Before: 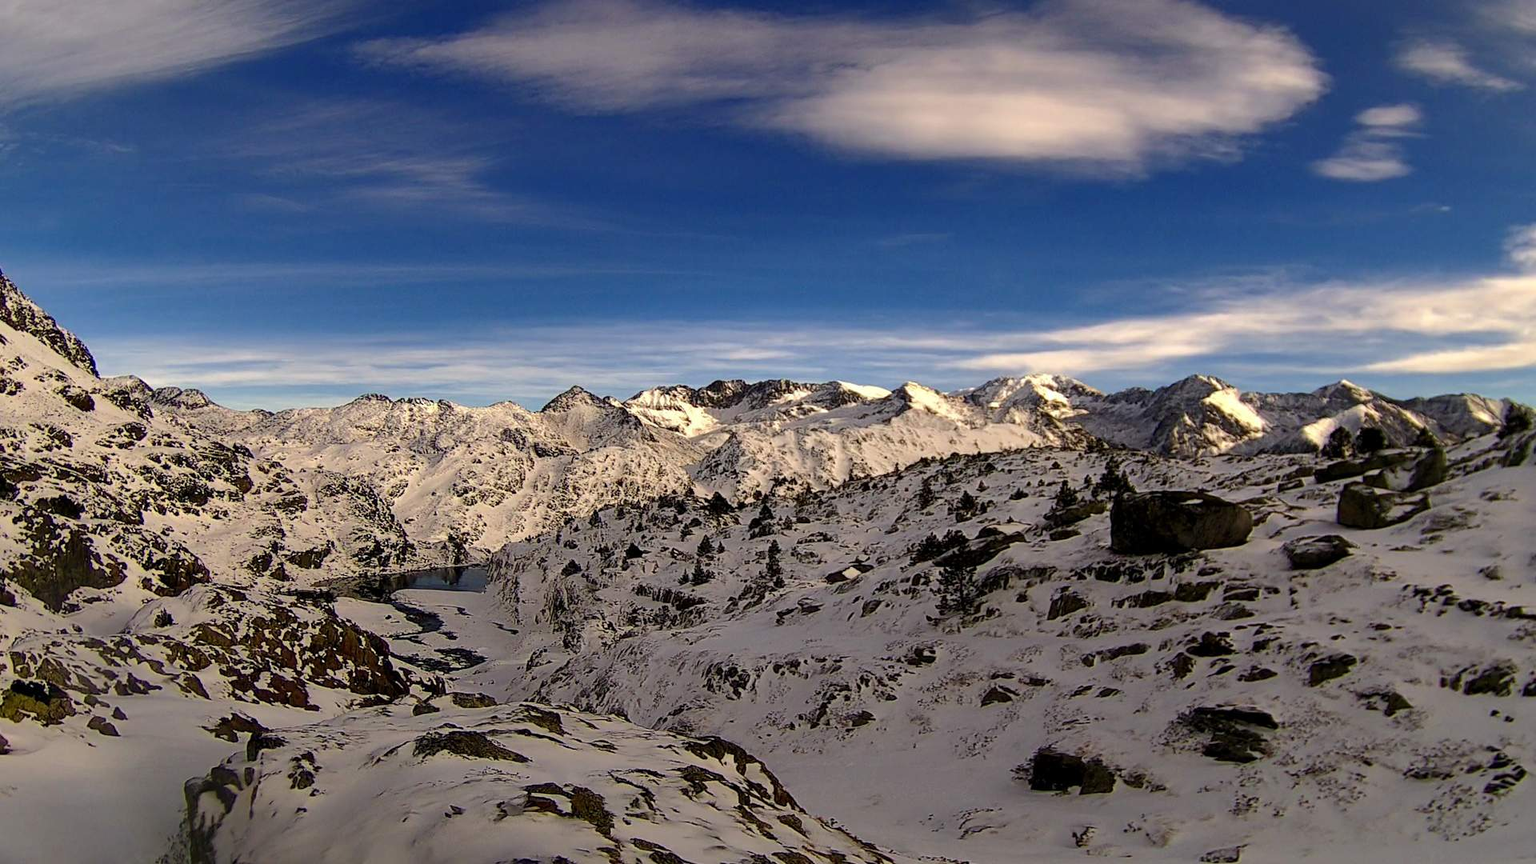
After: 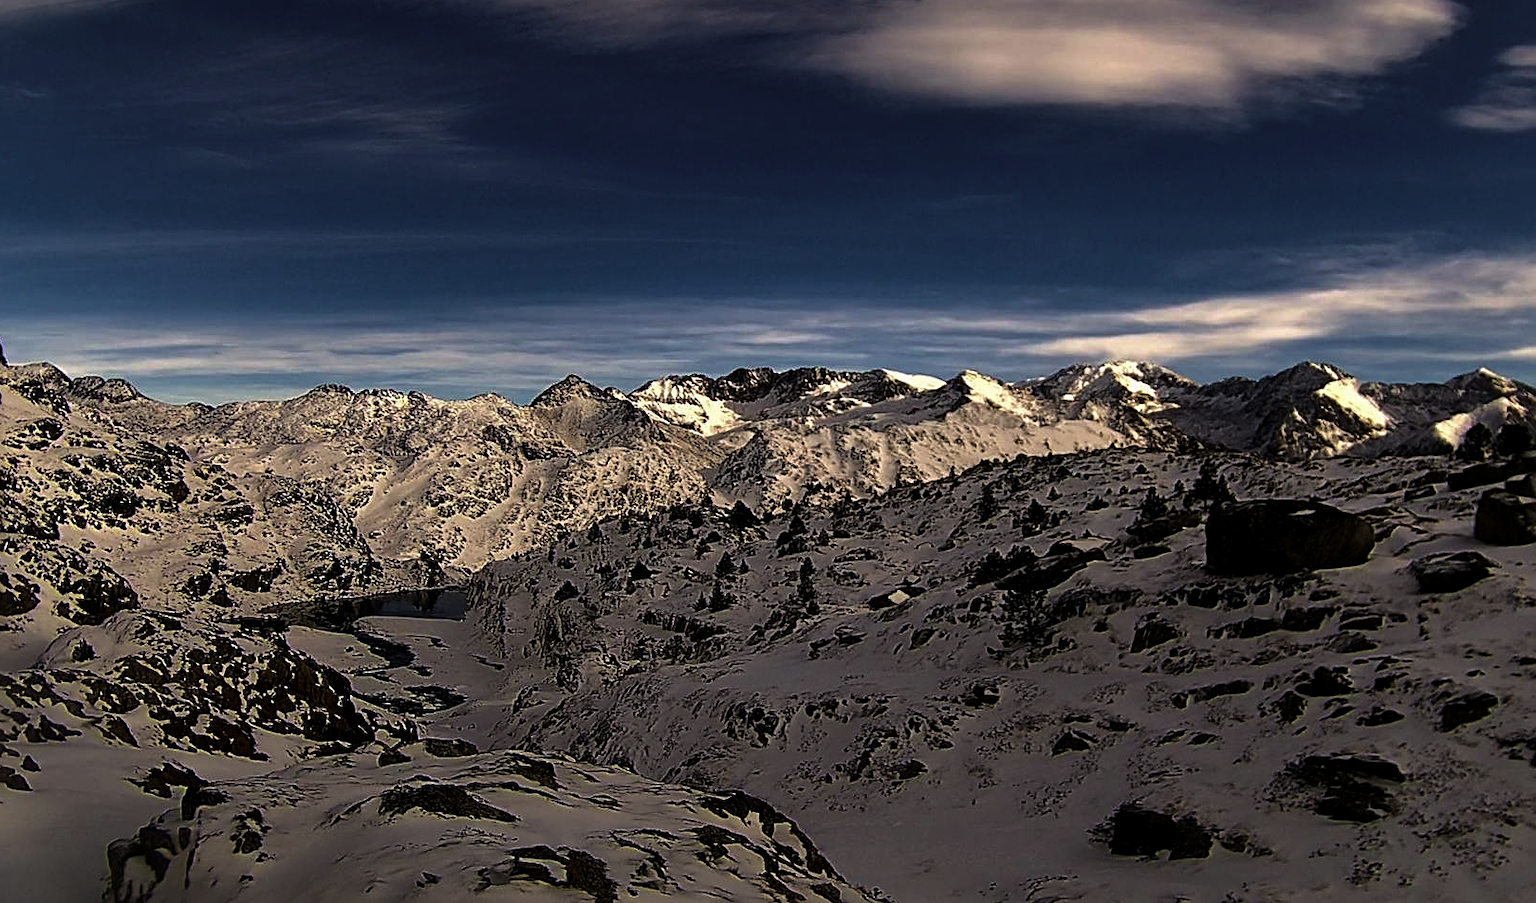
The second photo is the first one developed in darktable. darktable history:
levels: levels [0, 0.618, 1]
sharpen: on, module defaults
crop: left 6.12%, top 8.124%, right 9.537%, bottom 3.714%
velvia: on, module defaults
